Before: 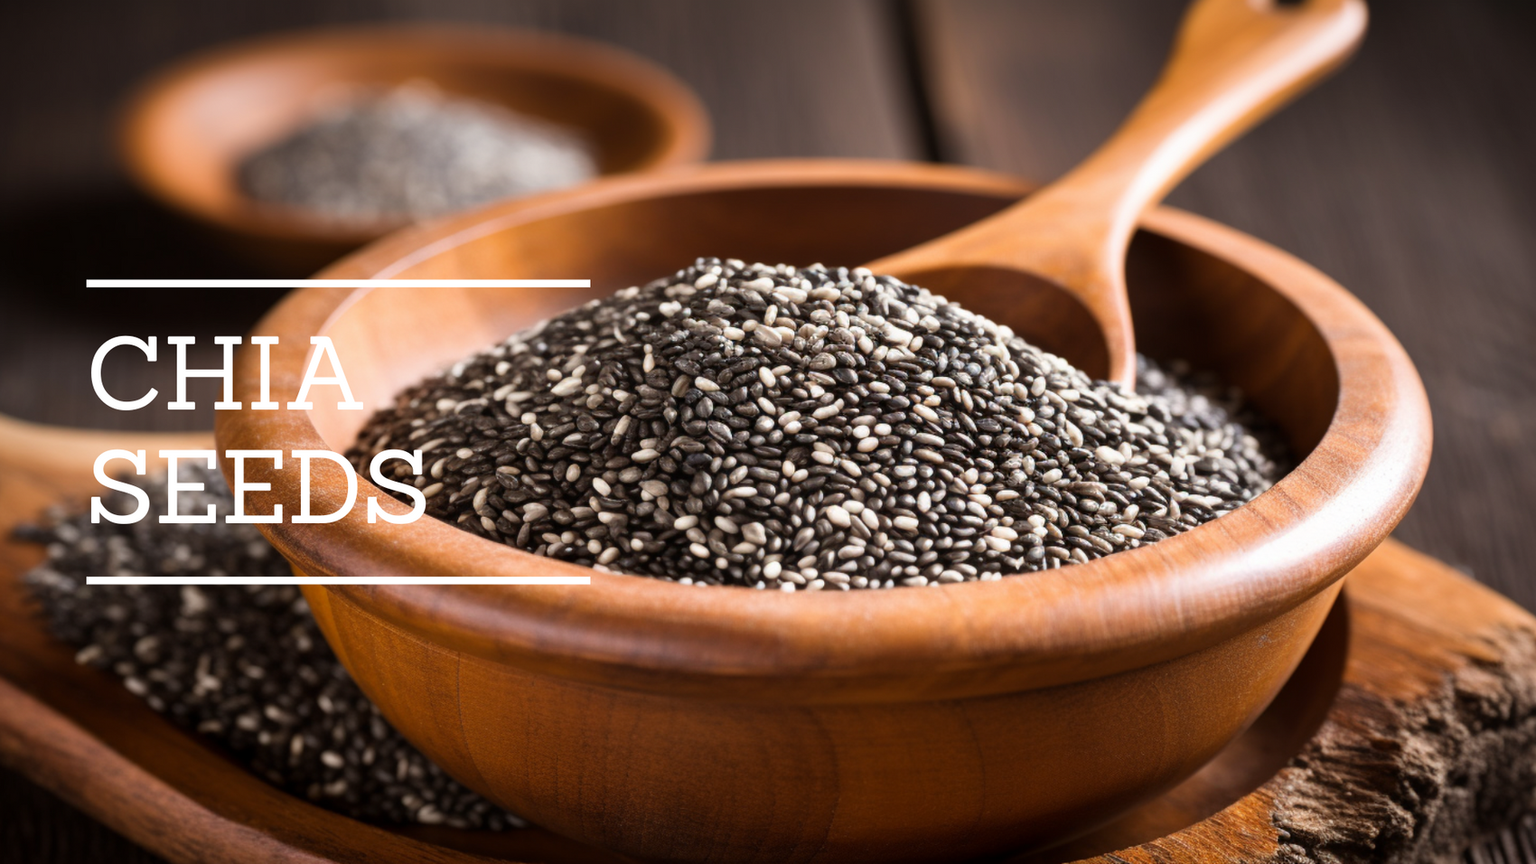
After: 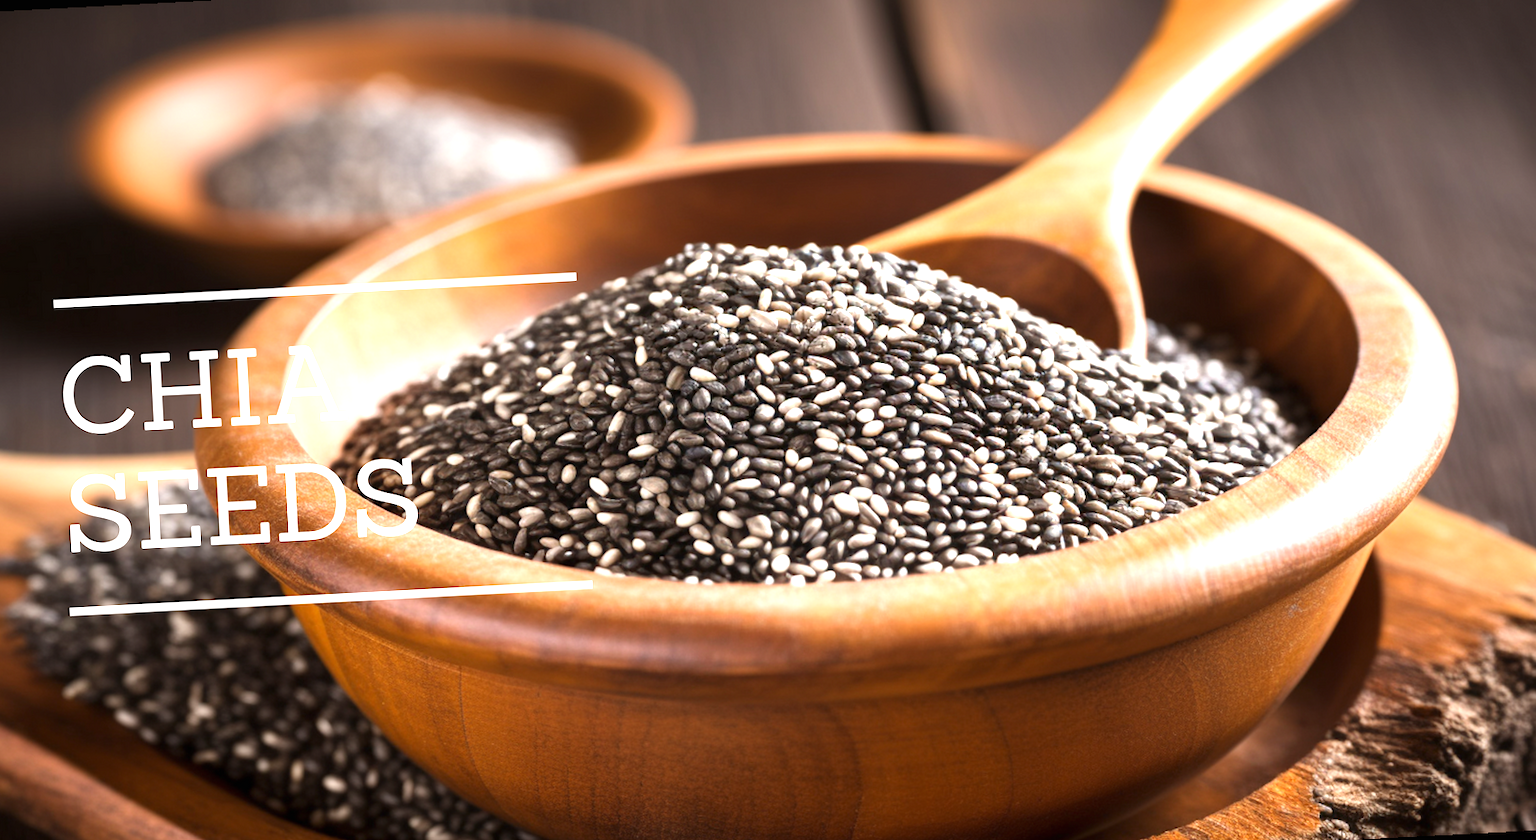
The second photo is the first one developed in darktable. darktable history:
exposure: black level correction 0, exposure 0.9 EV, compensate highlight preservation false
rotate and perspective: rotation -3°, crop left 0.031, crop right 0.968, crop top 0.07, crop bottom 0.93
